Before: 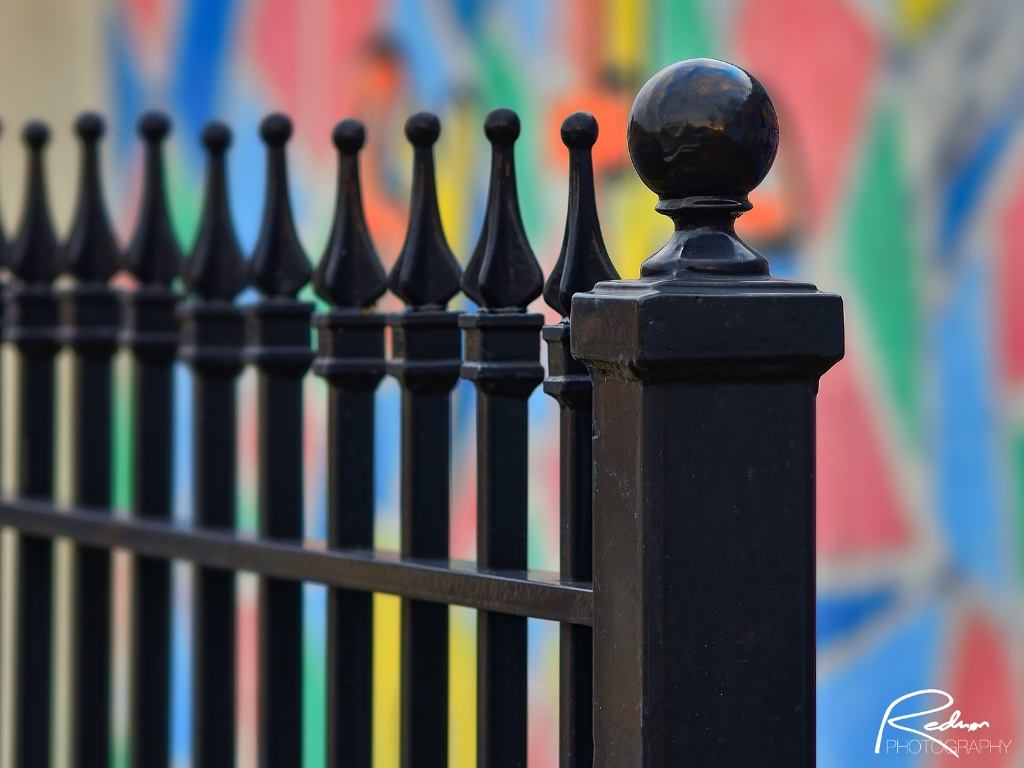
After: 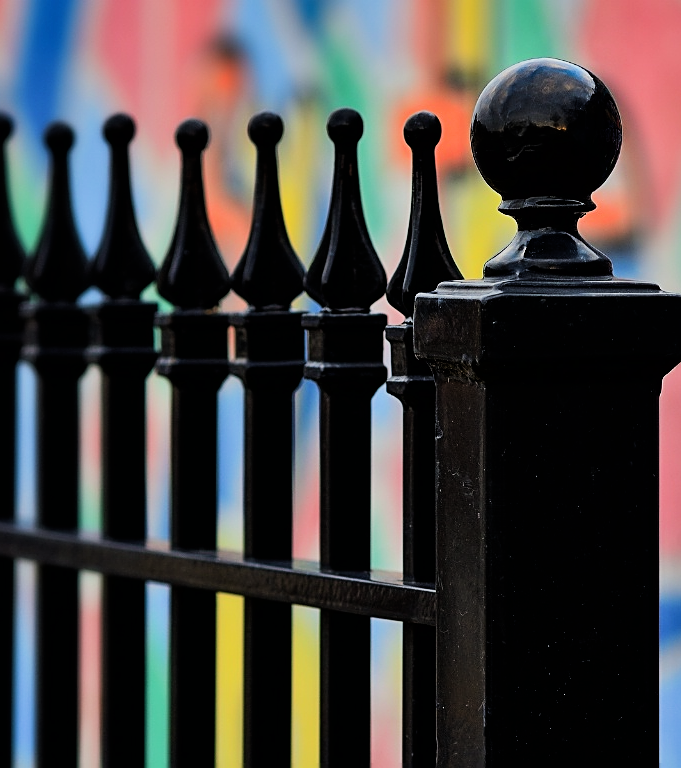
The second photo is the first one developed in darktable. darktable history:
filmic rgb: black relative exposure -5.09 EV, white relative exposure 3.55 EV, hardness 3.16, contrast 1.393, highlights saturation mix -49.03%
crop and rotate: left 15.377%, right 18.043%
sharpen: on, module defaults
